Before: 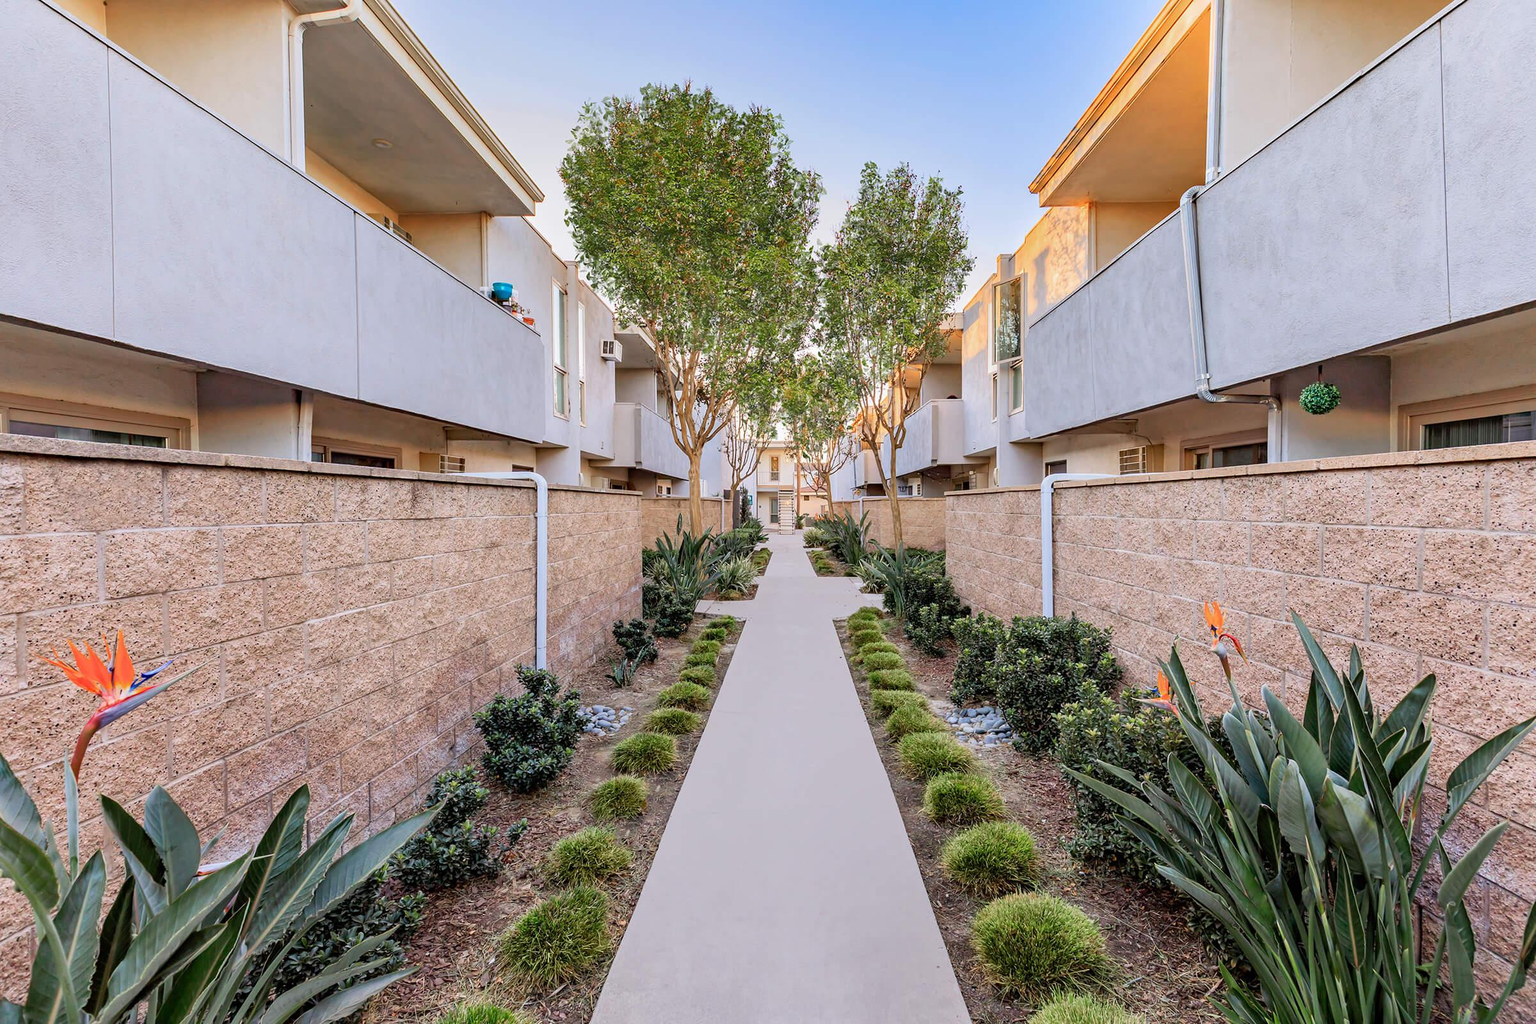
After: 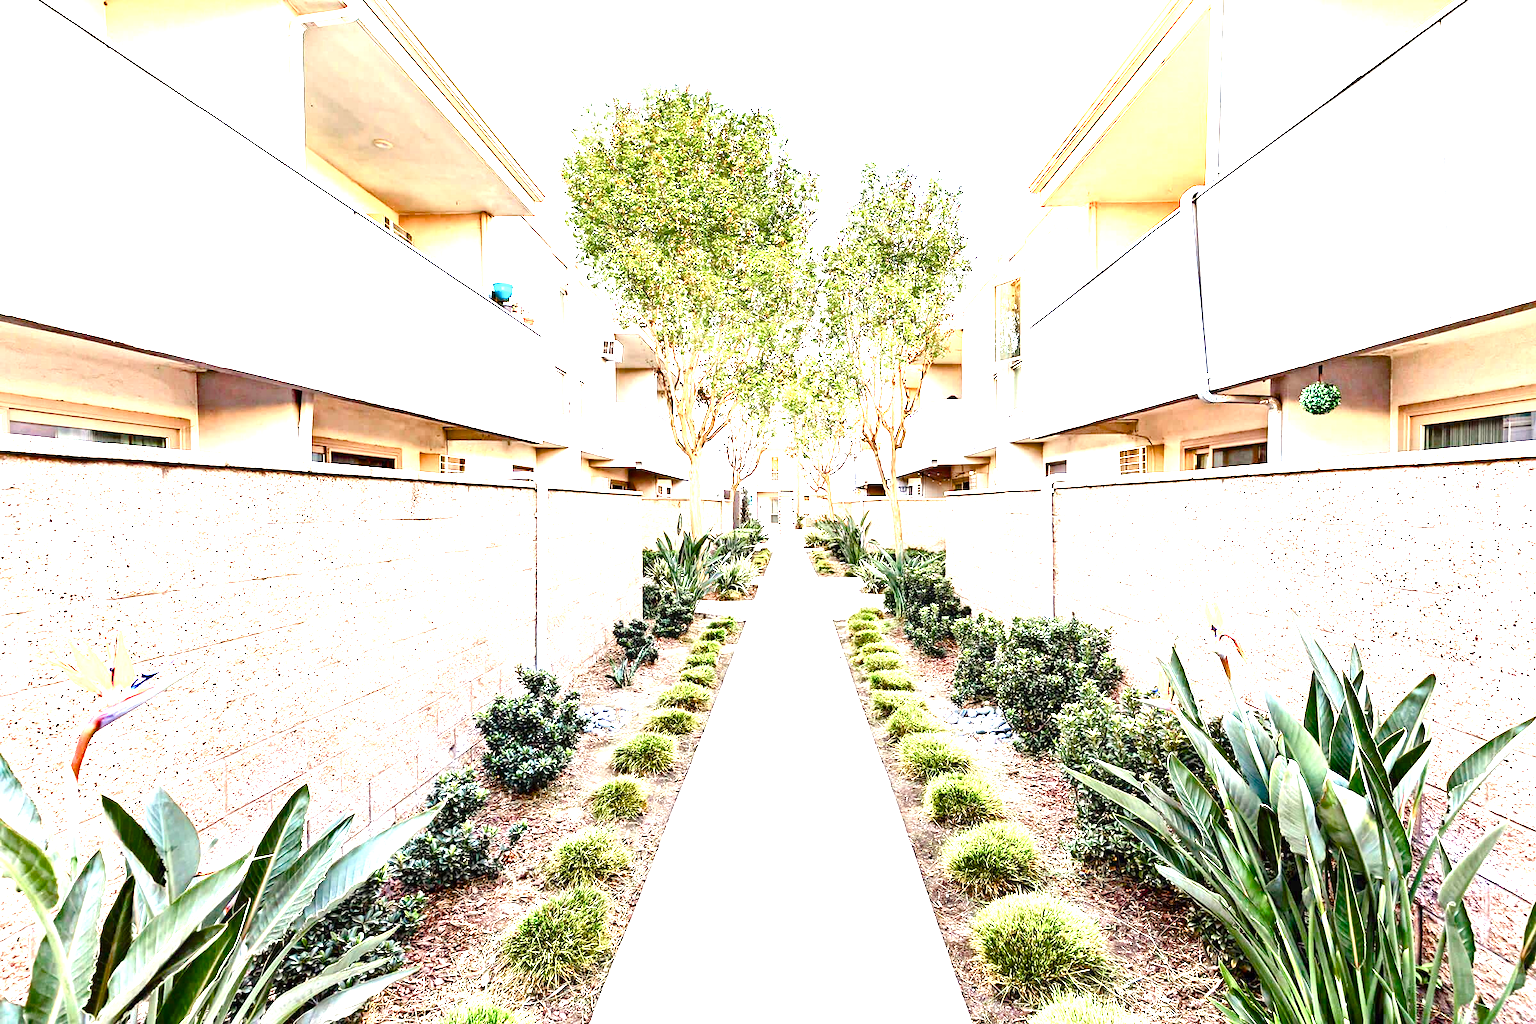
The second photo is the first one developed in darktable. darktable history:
color balance rgb: highlights gain › luminance 6.323%, highlights gain › chroma 2.57%, highlights gain › hue 90.85°, perceptual saturation grading › global saturation 0.968%, perceptual saturation grading › highlights -17.222%, perceptual saturation grading › mid-tones 33.446%, perceptual saturation grading › shadows 50.373%, perceptual brilliance grading › global brilliance -17.509%, perceptual brilliance grading › highlights 29.44%, saturation formula JzAzBz (2021)
exposure: black level correction 0, exposure 2.137 EV, compensate exposure bias true, compensate highlight preservation false
